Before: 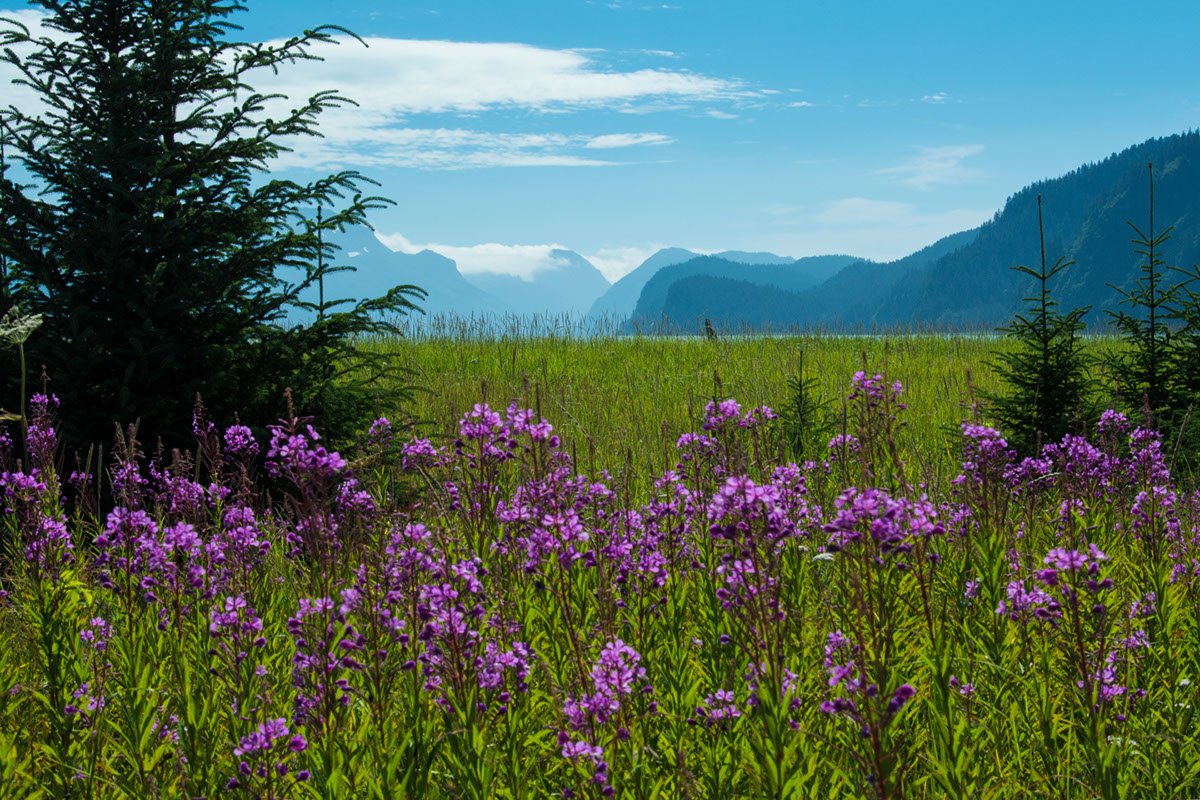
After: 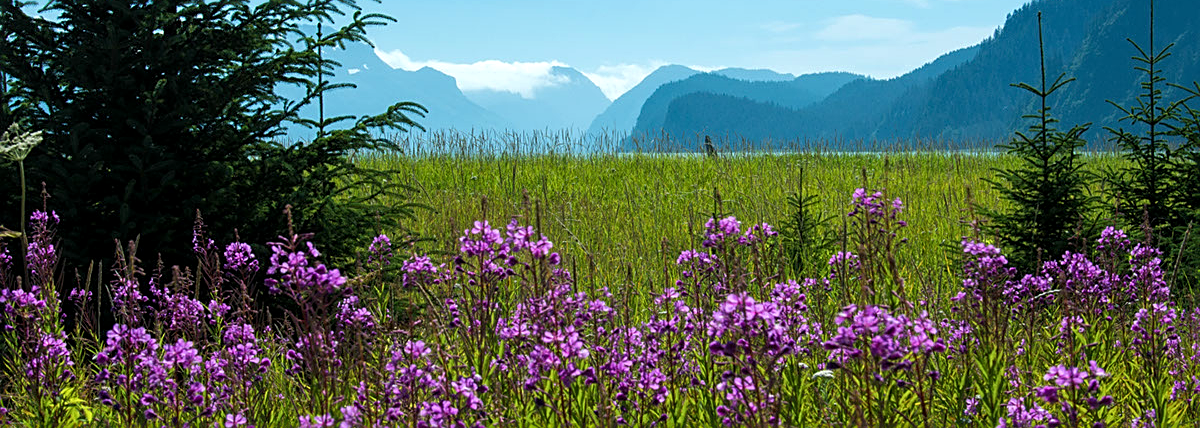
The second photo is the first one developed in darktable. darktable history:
exposure: exposure 0.3 EV, compensate highlight preservation false
crop and rotate: top 23.043%, bottom 23.437%
local contrast: highlights 100%, shadows 100%, detail 120%, midtone range 0.2
sharpen: on, module defaults
